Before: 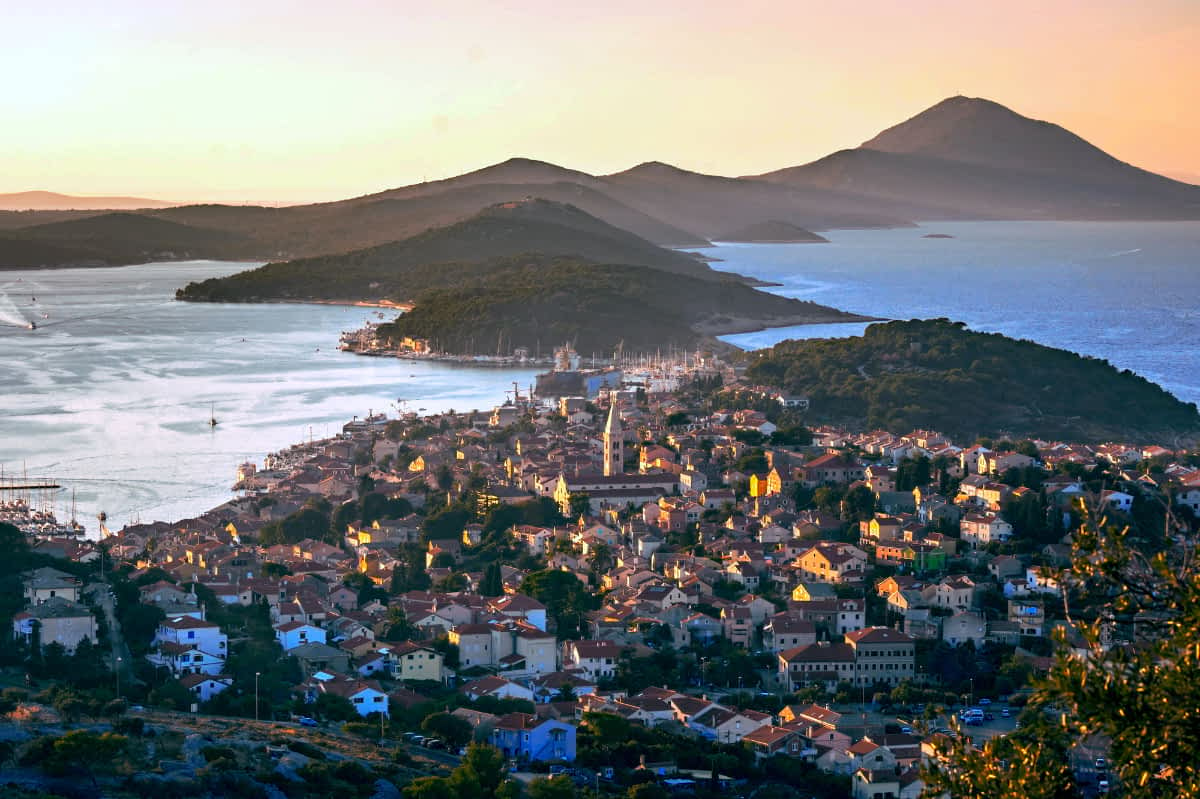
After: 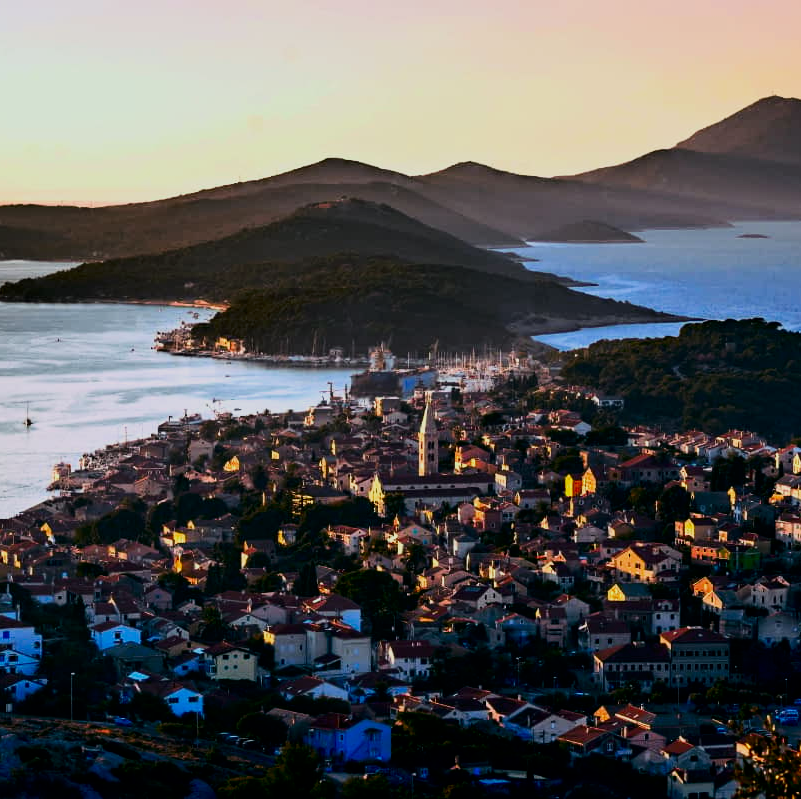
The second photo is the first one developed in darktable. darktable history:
contrast brightness saturation: contrast 0.135, brightness -0.24, saturation 0.14
crop: left 15.42%, right 17.799%
filmic rgb: black relative exposure -11.85 EV, white relative exposure 5.43 EV, hardness 4.48, latitude 49.61%, contrast 1.143, color science v5 (2021), contrast in shadows safe, contrast in highlights safe
